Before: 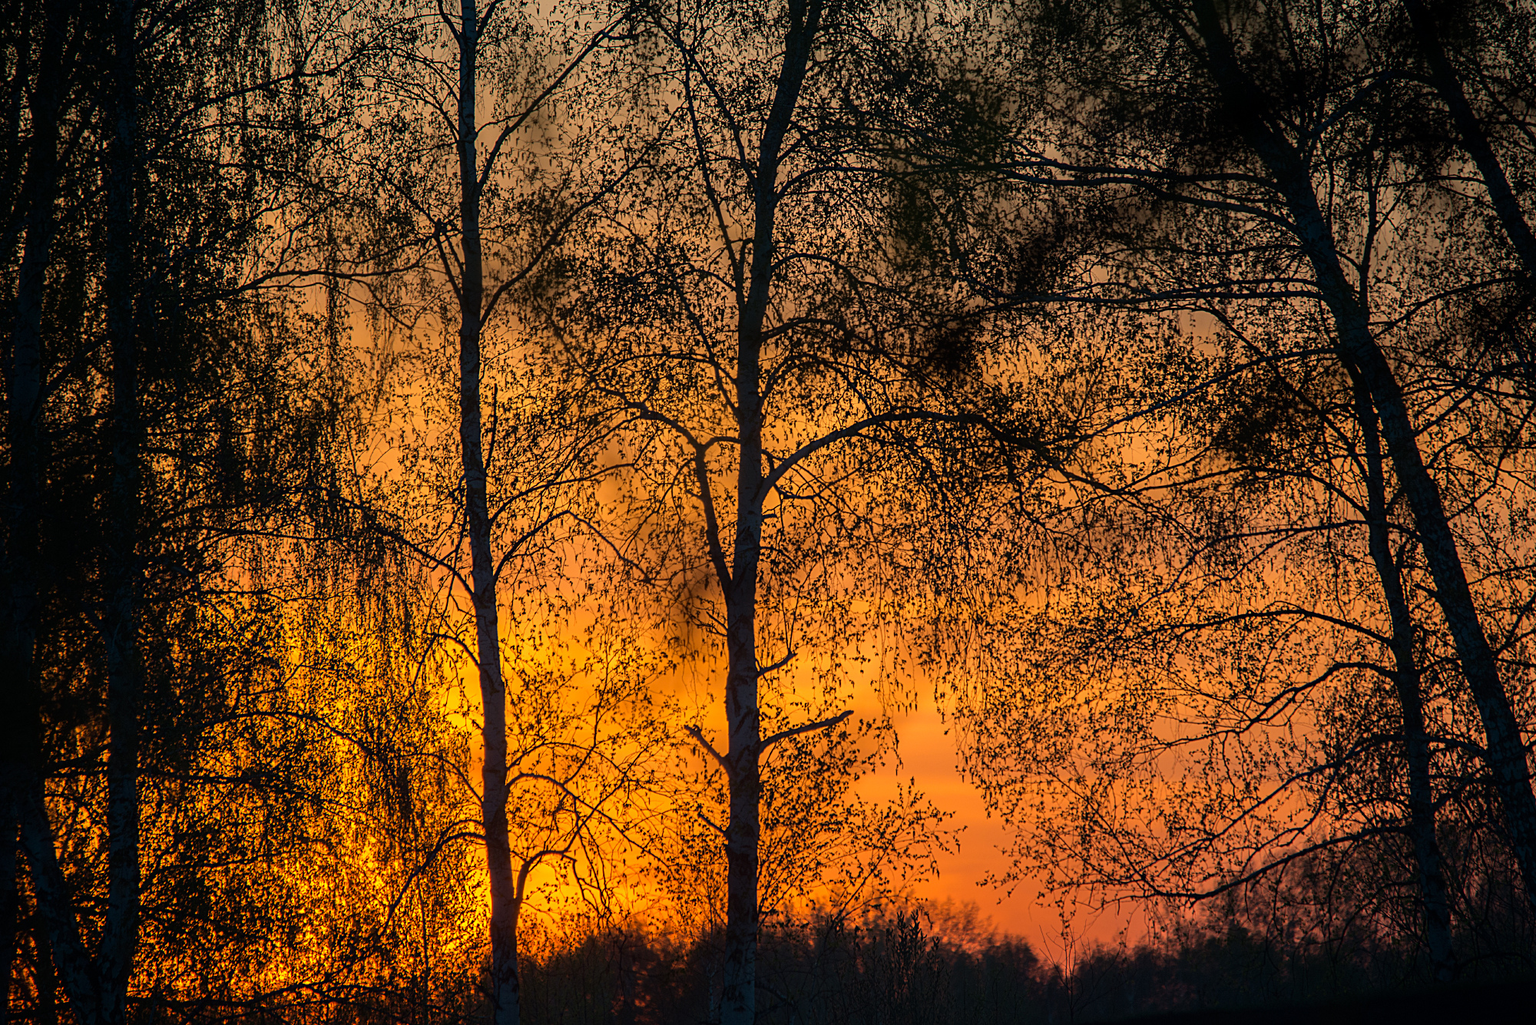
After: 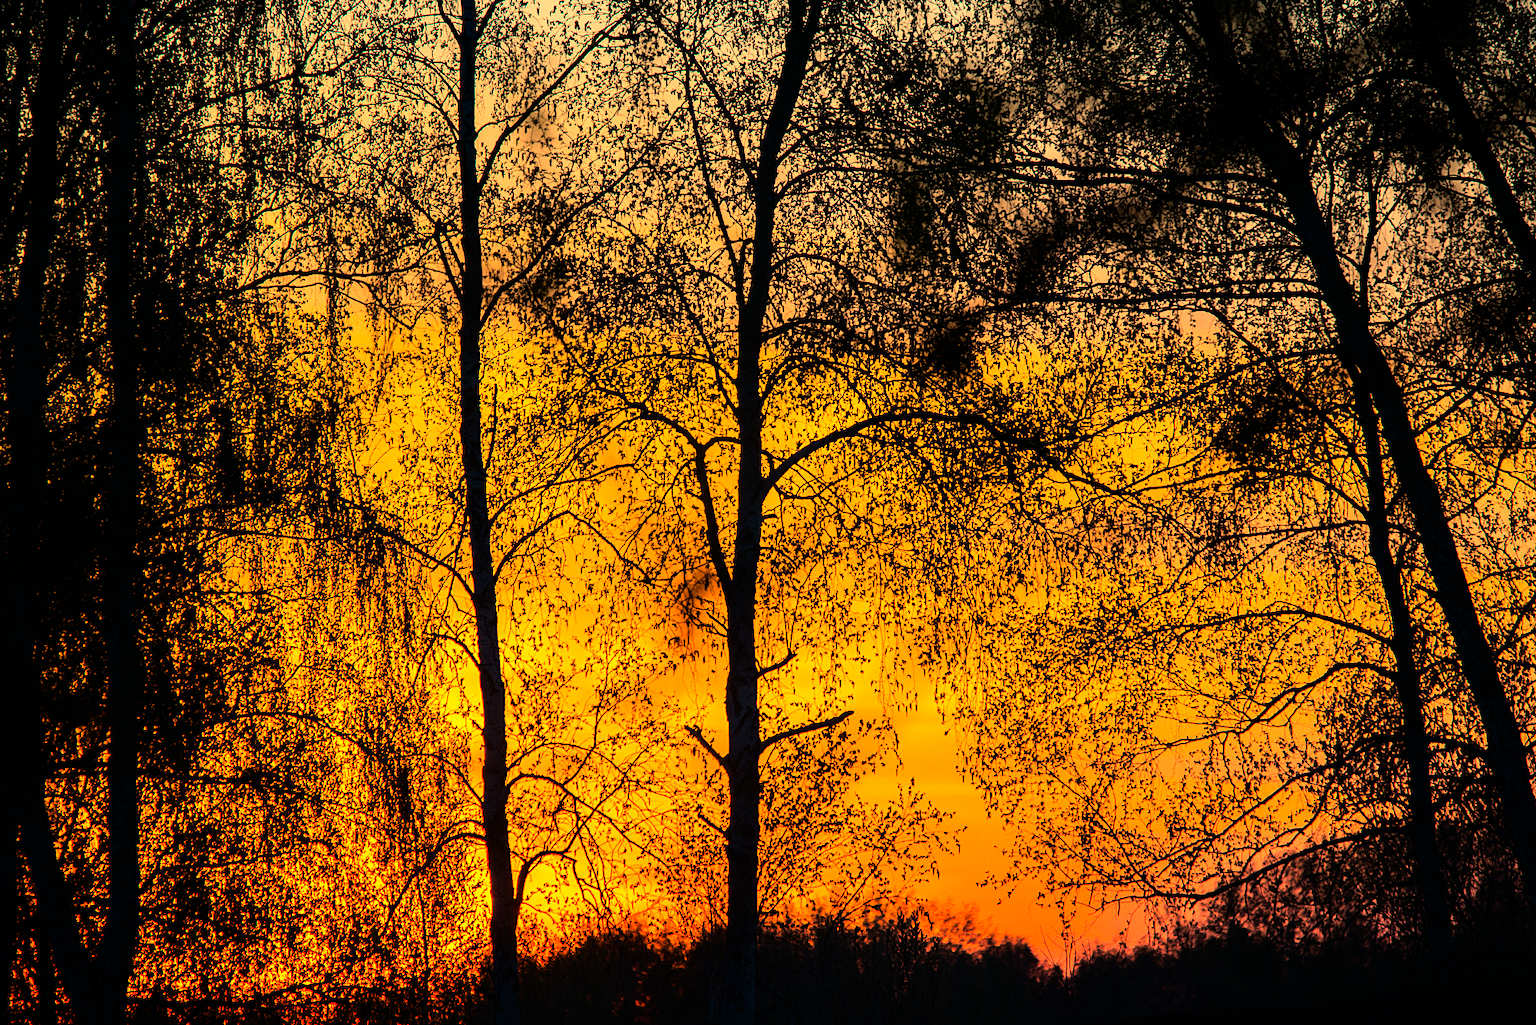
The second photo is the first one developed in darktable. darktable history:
exposure: compensate highlight preservation false
color correction: saturation 1.34
rgb curve: curves: ch0 [(0, 0) (0.21, 0.15) (0.24, 0.21) (0.5, 0.75) (0.75, 0.96) (0.89, 0.99) (1, 1)]; ch1 [(0, 0.02) (0.21, 0.13) (0.25, 0.2) (0.5, 0.67) (0.75, 0.9) (0.89, 0.97) (1, 1)]; ch2 [(0, 0.02) (0.21, 0.13) (0.25, 0.2) (0.5, 0.67) (0.75, 0.9) (0.89, 0.97) (1, 1)], compensate middle gray true
